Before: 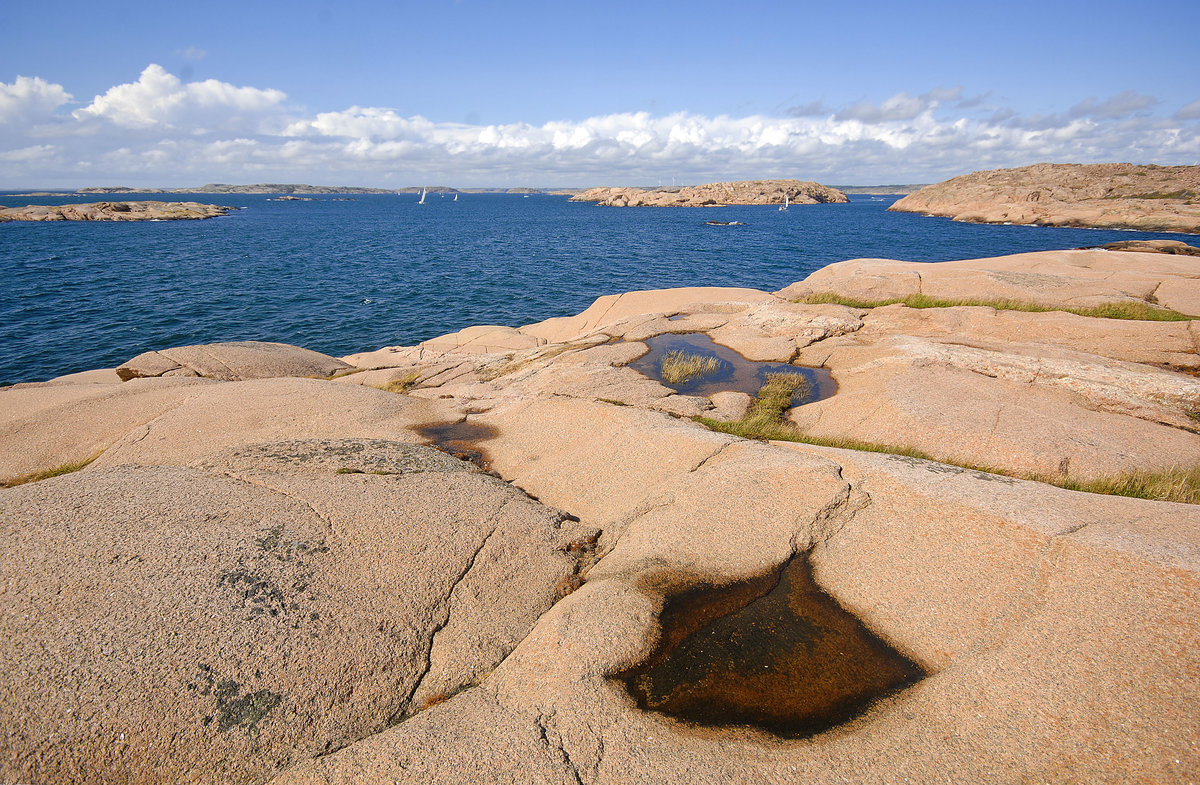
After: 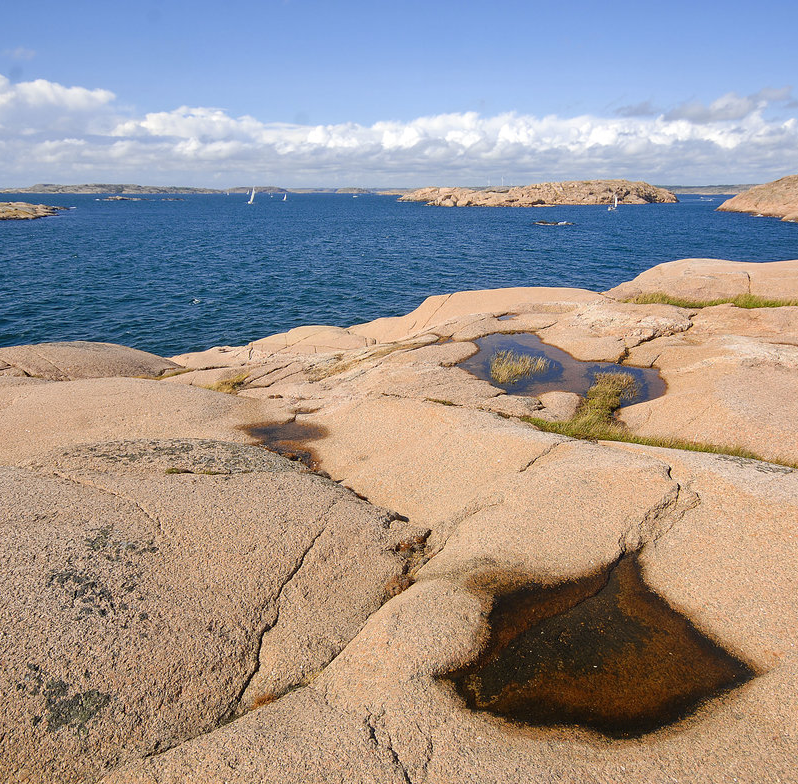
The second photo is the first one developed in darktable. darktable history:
crop and rotate: left 14.318%, right 19.172%
